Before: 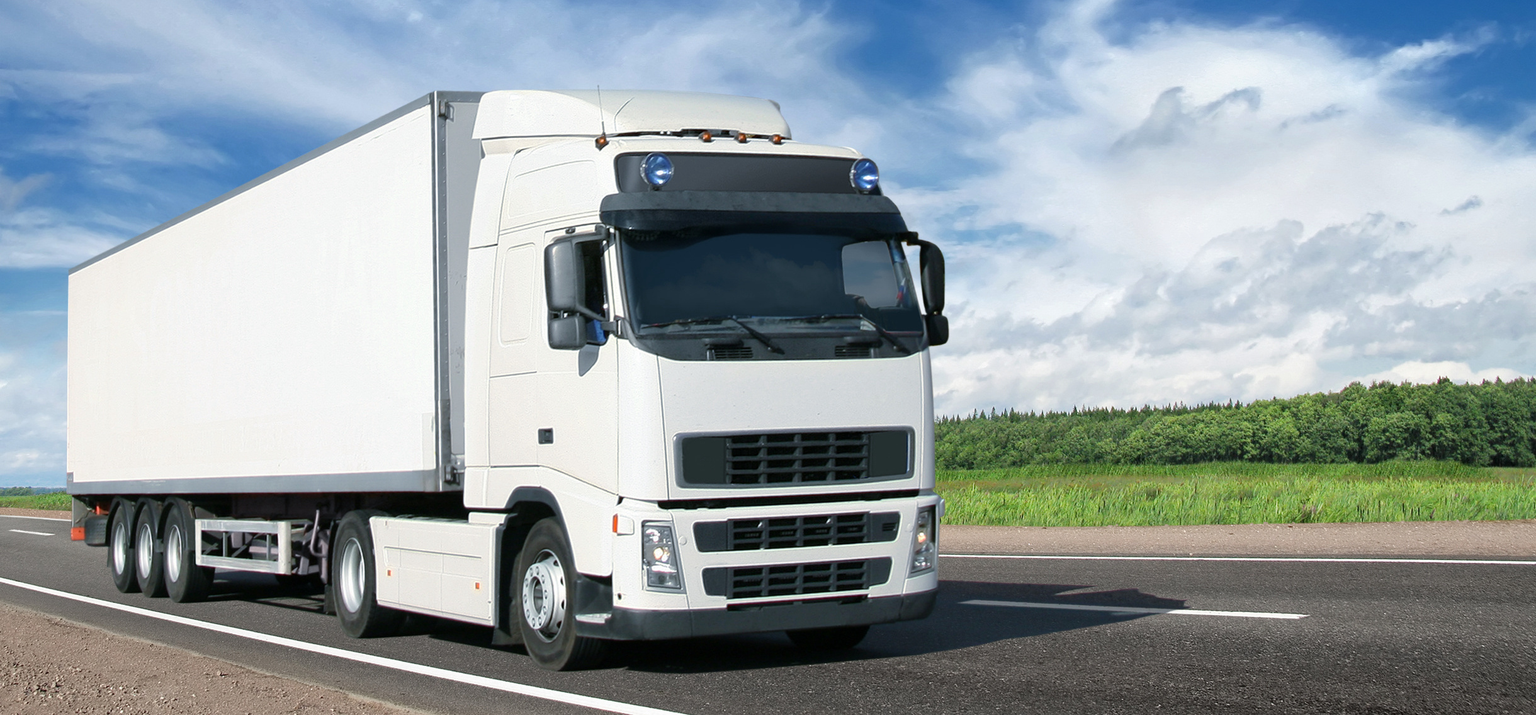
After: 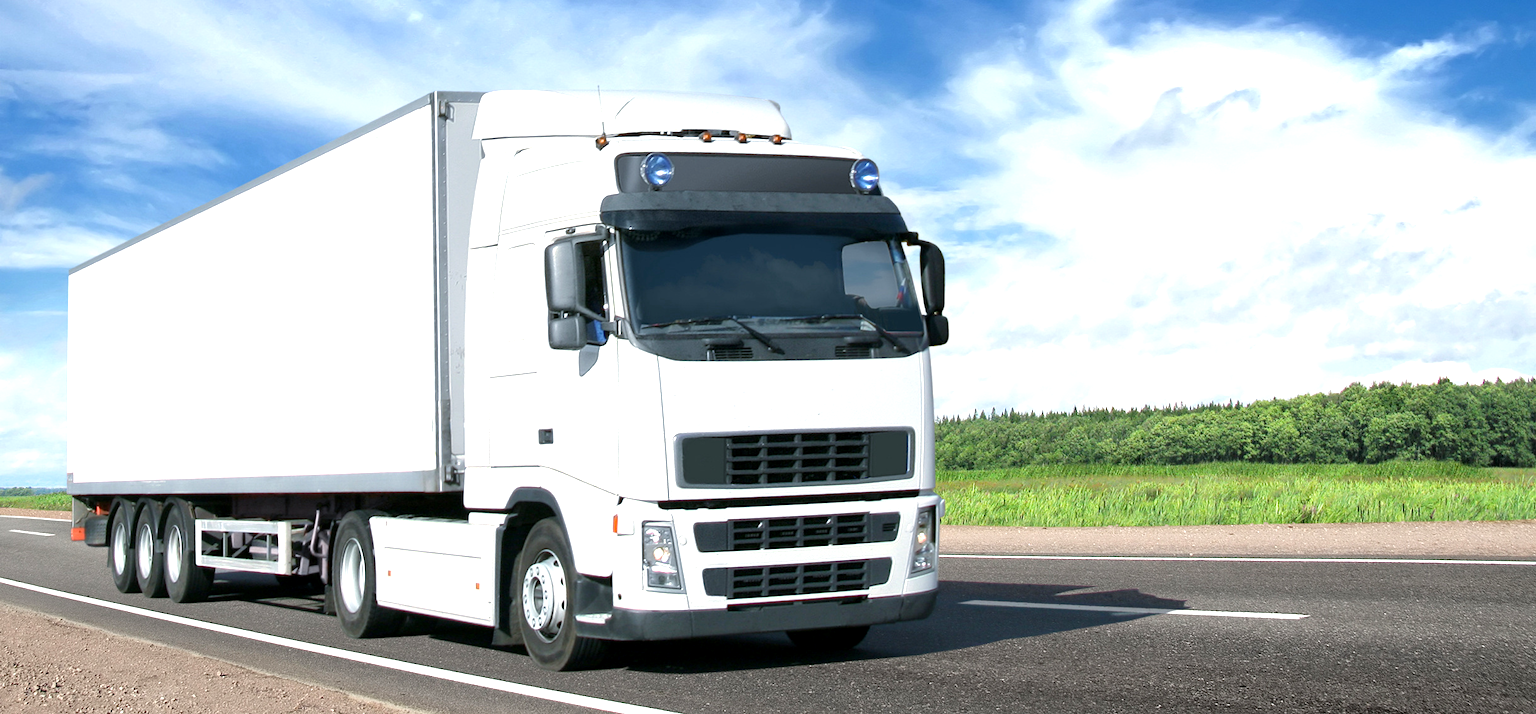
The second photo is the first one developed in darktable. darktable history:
crop: bottom 0.071%
exposure: black level correction 0.001, exposure 0.675 EV, compensate highlight preservation false
